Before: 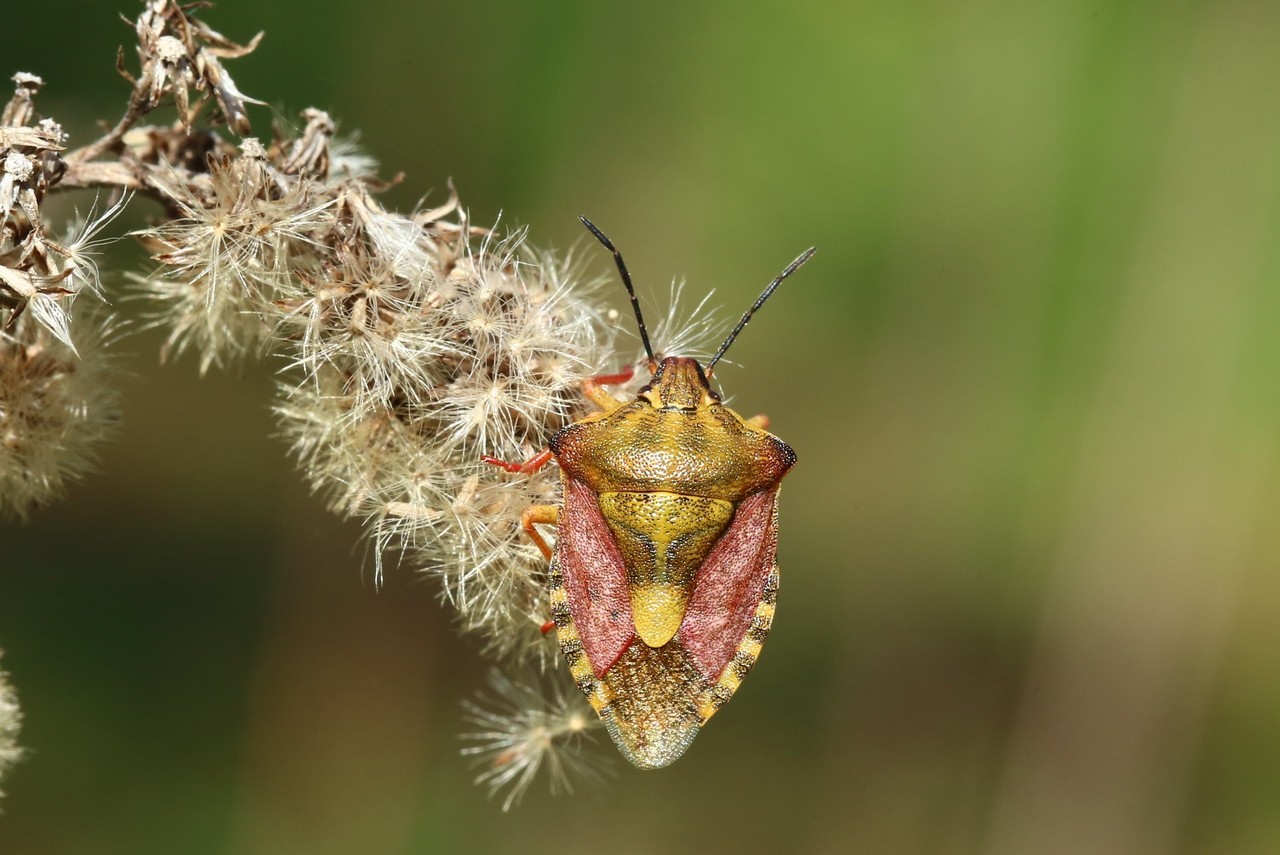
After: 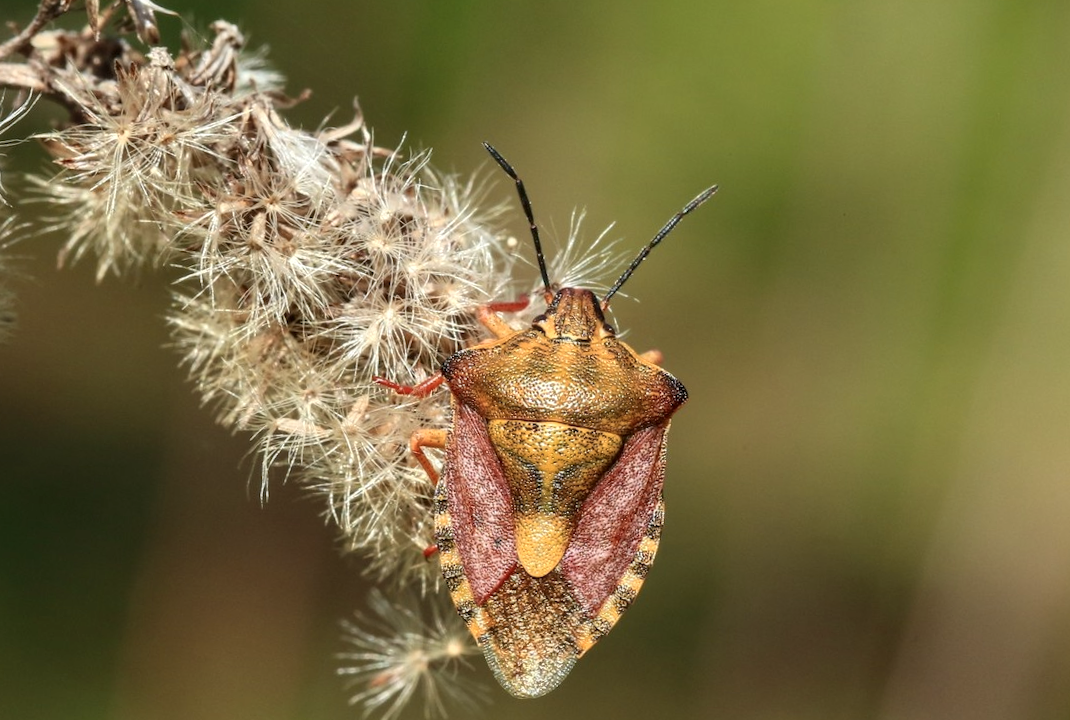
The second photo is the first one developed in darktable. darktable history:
crop and rotate: angle -2.97°, left 5.262%, top 5.196%, right 4.714%, bottom 4.166%
local contrast: on, module defaults
exposure: exposure -0.071 EV, compensate exposure bias true, compensate highlight preservation false
color zones: curves: ch1 [(0, 0.455) (0.063, 0.455) (0.286, 0.495) (0.429, 0.5) (0.571, 0.5) (0.714, 0.5) (0.857, 0.5) (1, 0.455)]; ch2 [(0, 0.532) (0.063, 0.521) (0.233, 0.447) (0.429, 0.489) (0.571, 0.5) (0.714, 0.5) (0.857, 0.5) (1, 0.532)]
